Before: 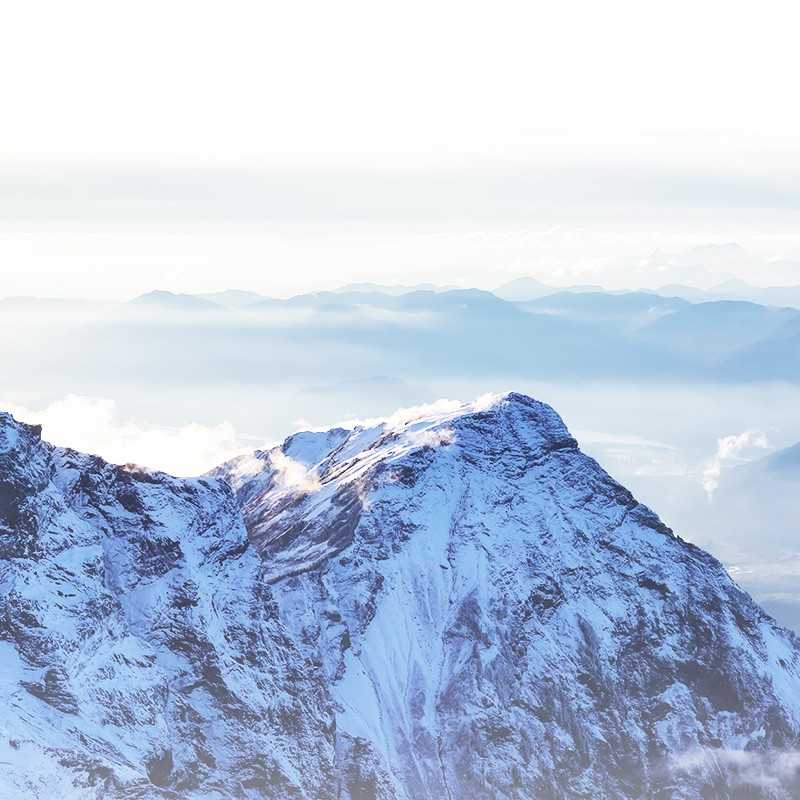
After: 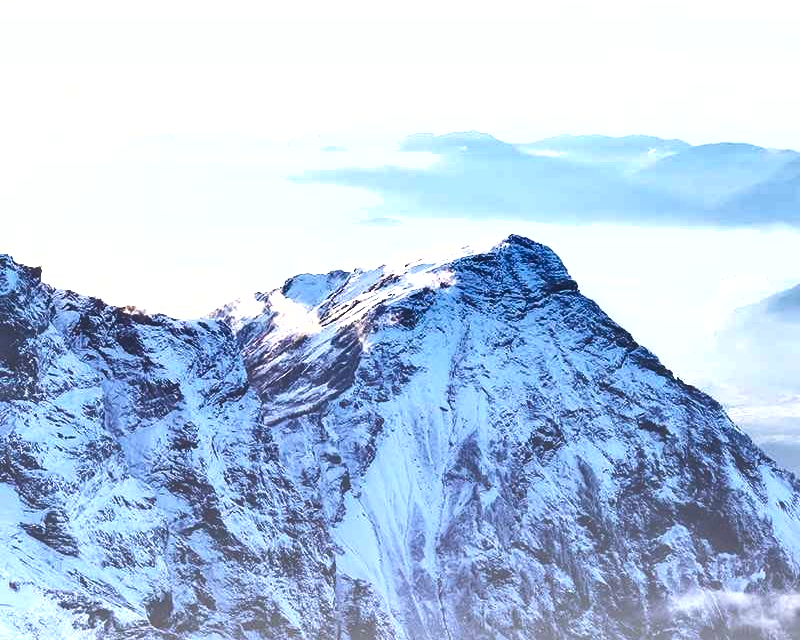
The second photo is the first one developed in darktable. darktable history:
levels: levels [0.026, 0.507, 0.987]
crop and rotate: top 19.998%
shadows and highlights: low approximation 0.01, soften with gaussian
exposure: black level correction 0.001, exposure 0.5 EV, compensate exposure bias true, compensate highlight preservation false
